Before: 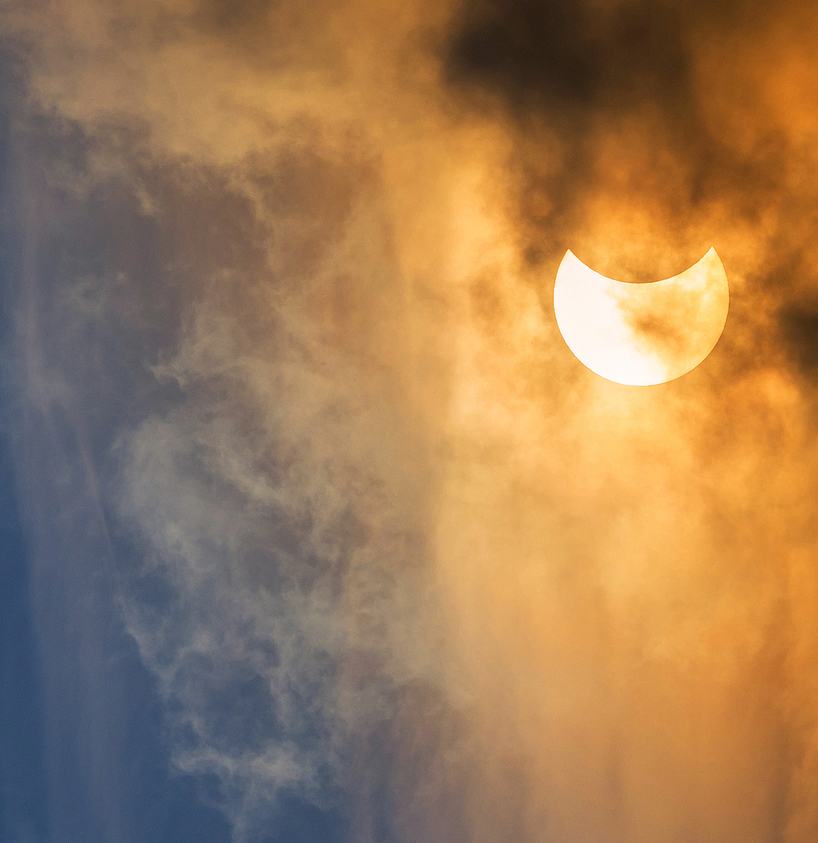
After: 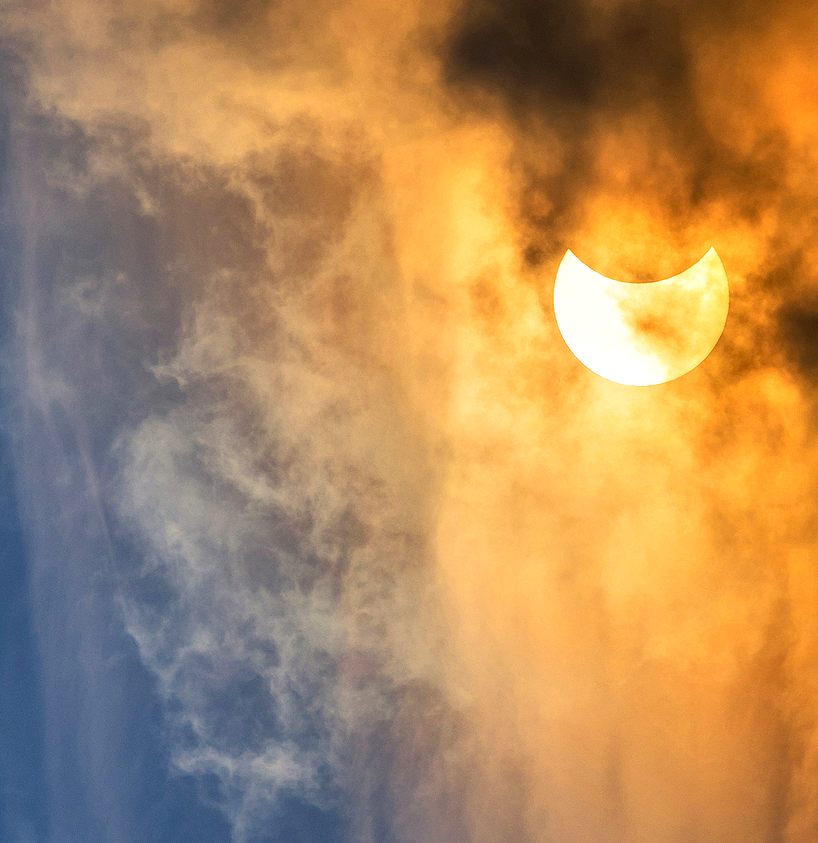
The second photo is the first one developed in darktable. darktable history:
shadows and highlights: highlights color adjustment 0%, soften with gaussian
contrast brightness saturation: contrast 0.2, brightness 0.16, saturation 0.22
local contrast: on, module defaults
